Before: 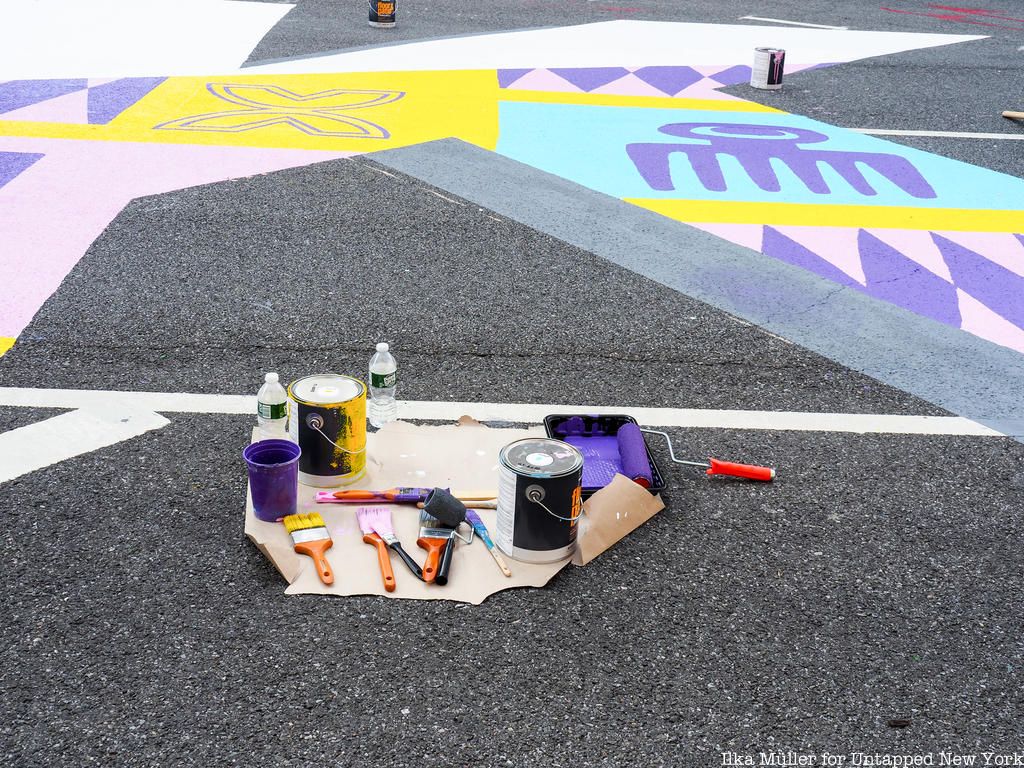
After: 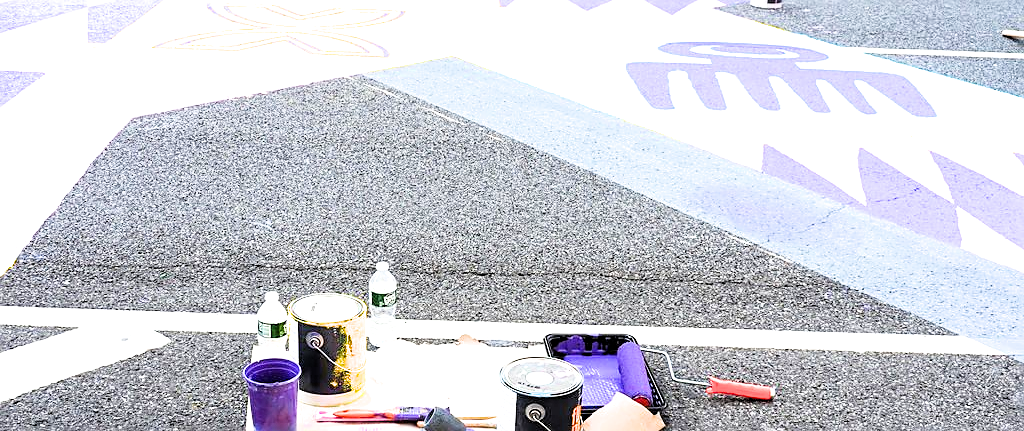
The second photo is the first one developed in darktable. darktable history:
crop and rotate: top 10.6%, bottom 33.262%
sharpen: on, module defaults
filmic rgb: black relative exposure -5.77 EV, white relative exposure 3.4 EV, hardness 3.68
exposure: black level correction 0, exposure 1.744 EV, compensate highlight preservation false
